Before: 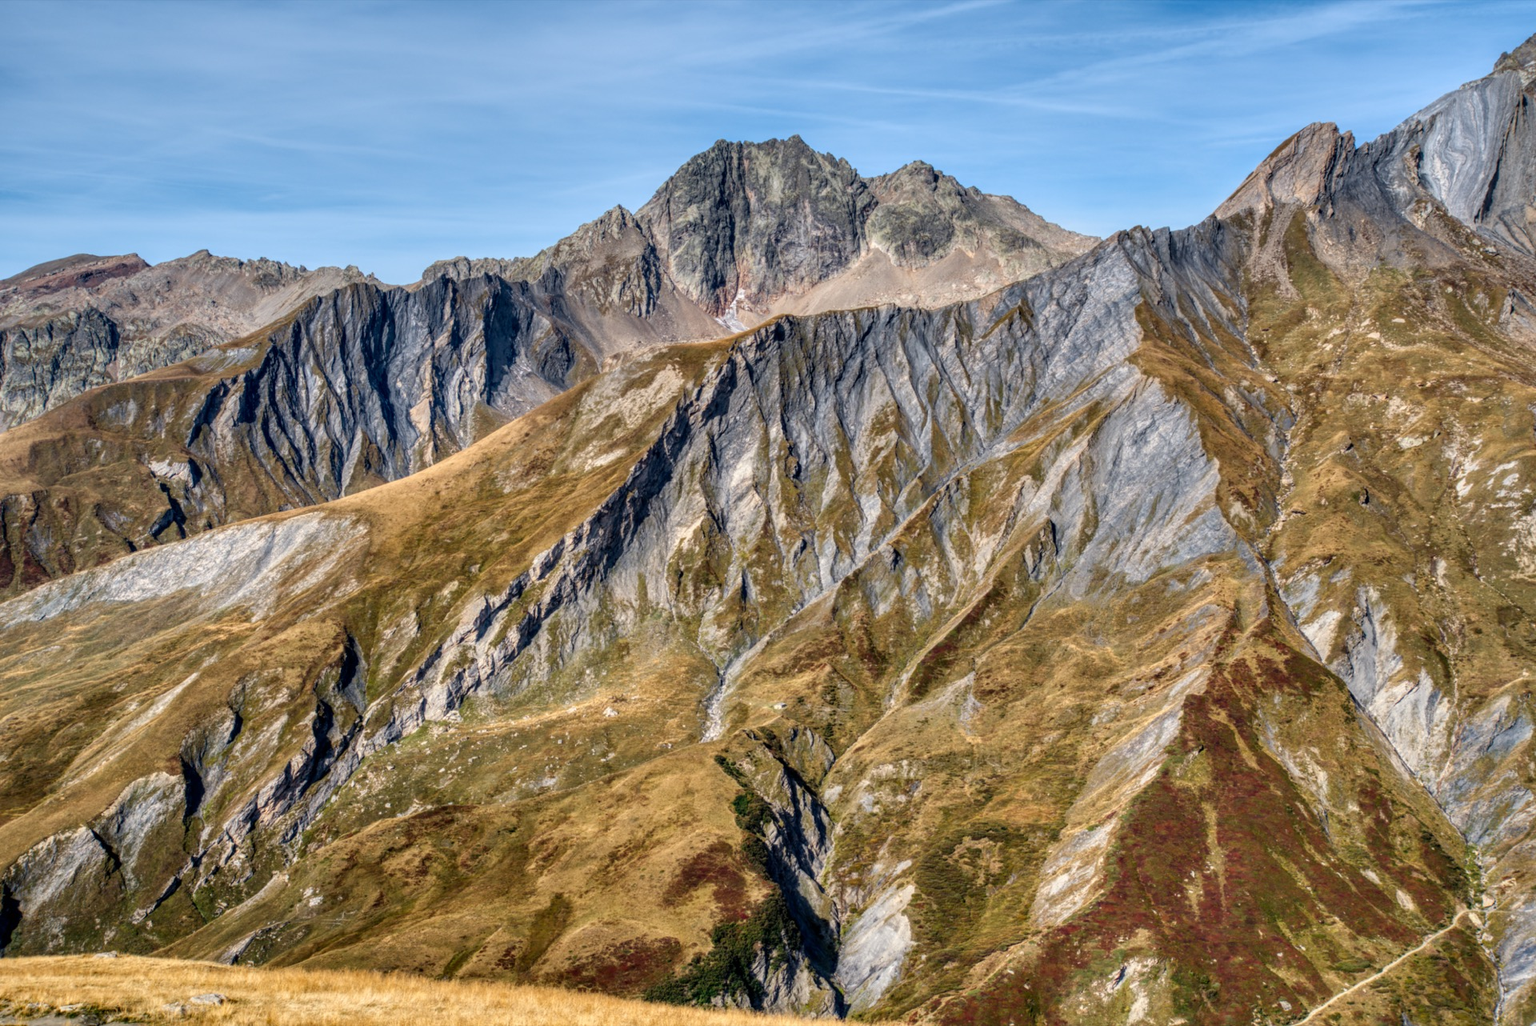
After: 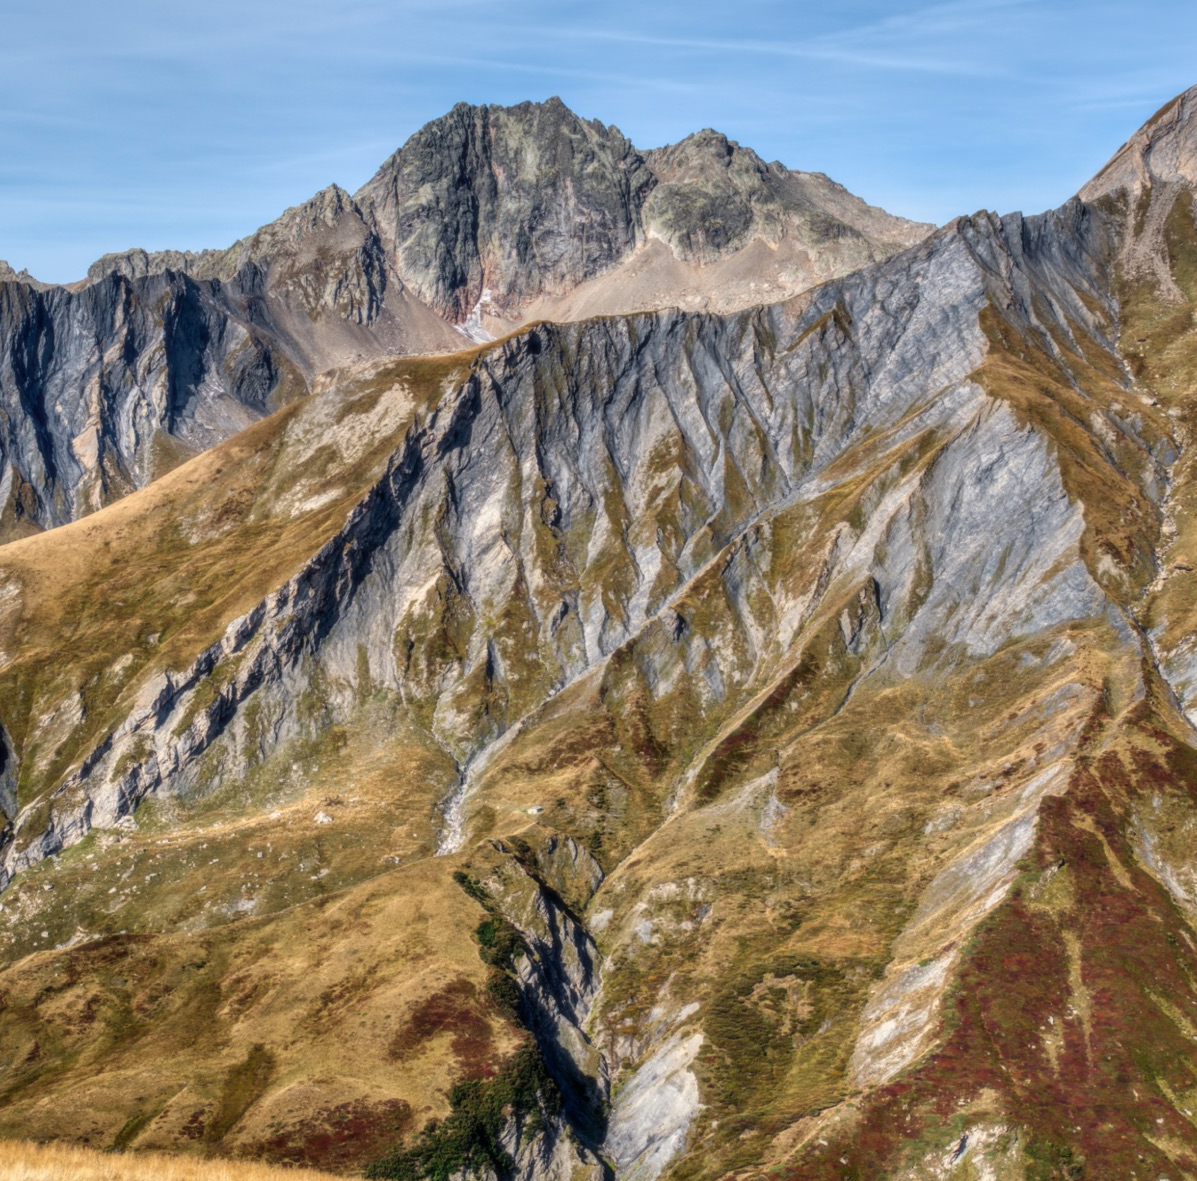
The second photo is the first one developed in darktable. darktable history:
crop and rotate: left 22.918%, top 5.629%, right 14.711%, bottom 2.247%
soften: size 10%, saturation 50%, brightness 0.2 EV, mix 10%
